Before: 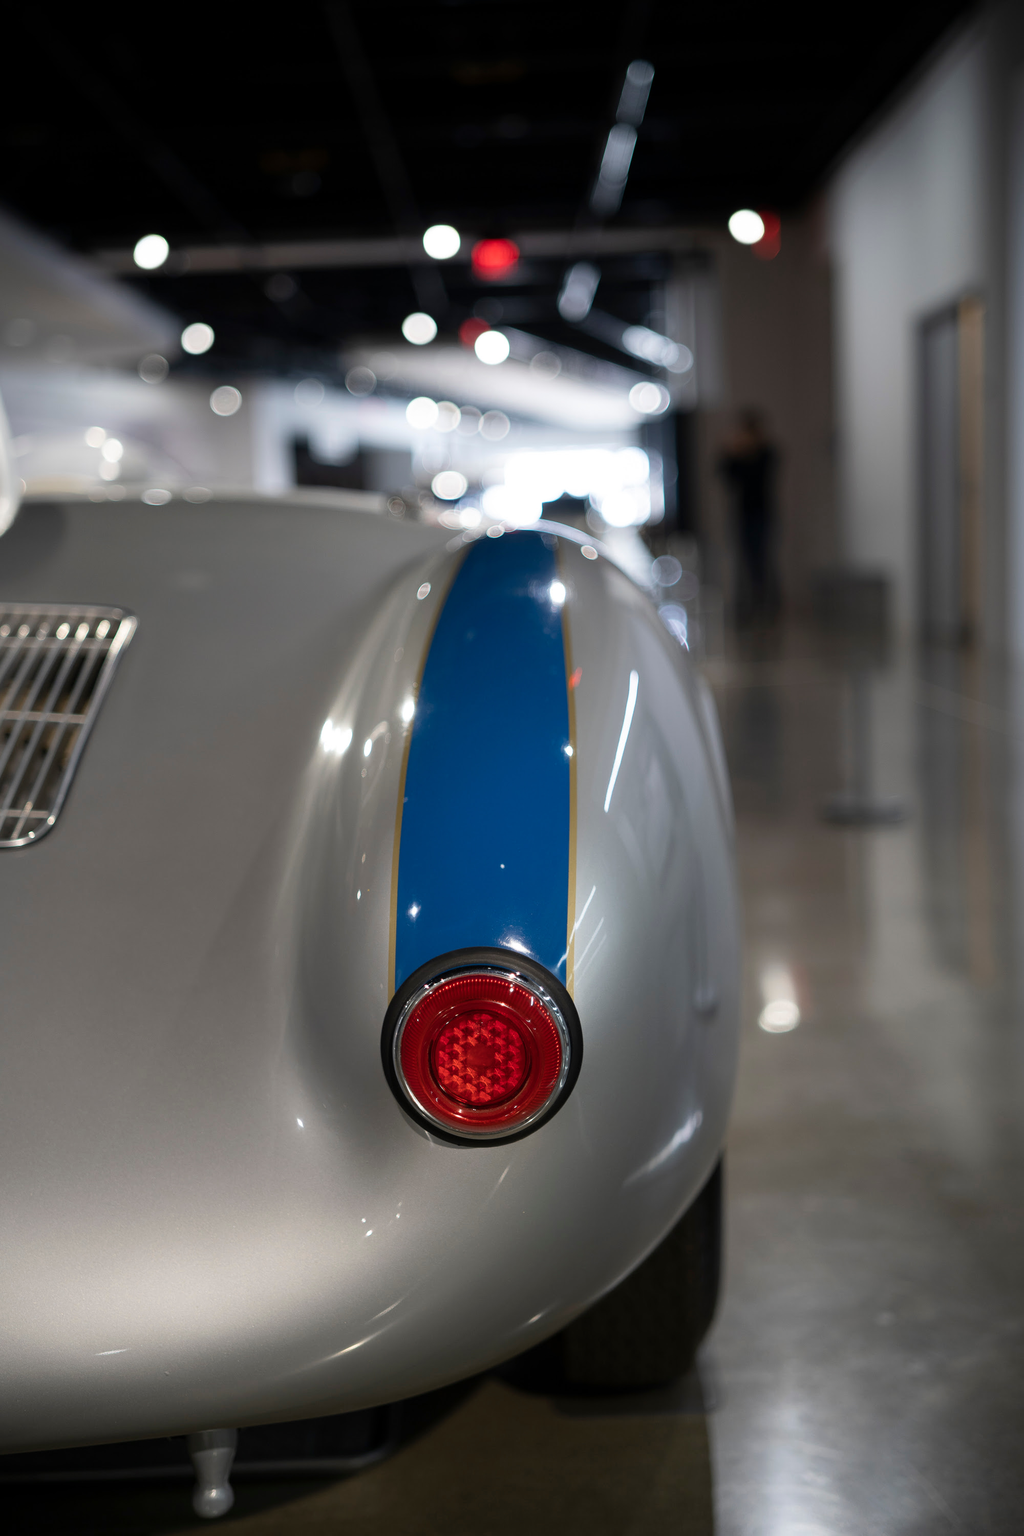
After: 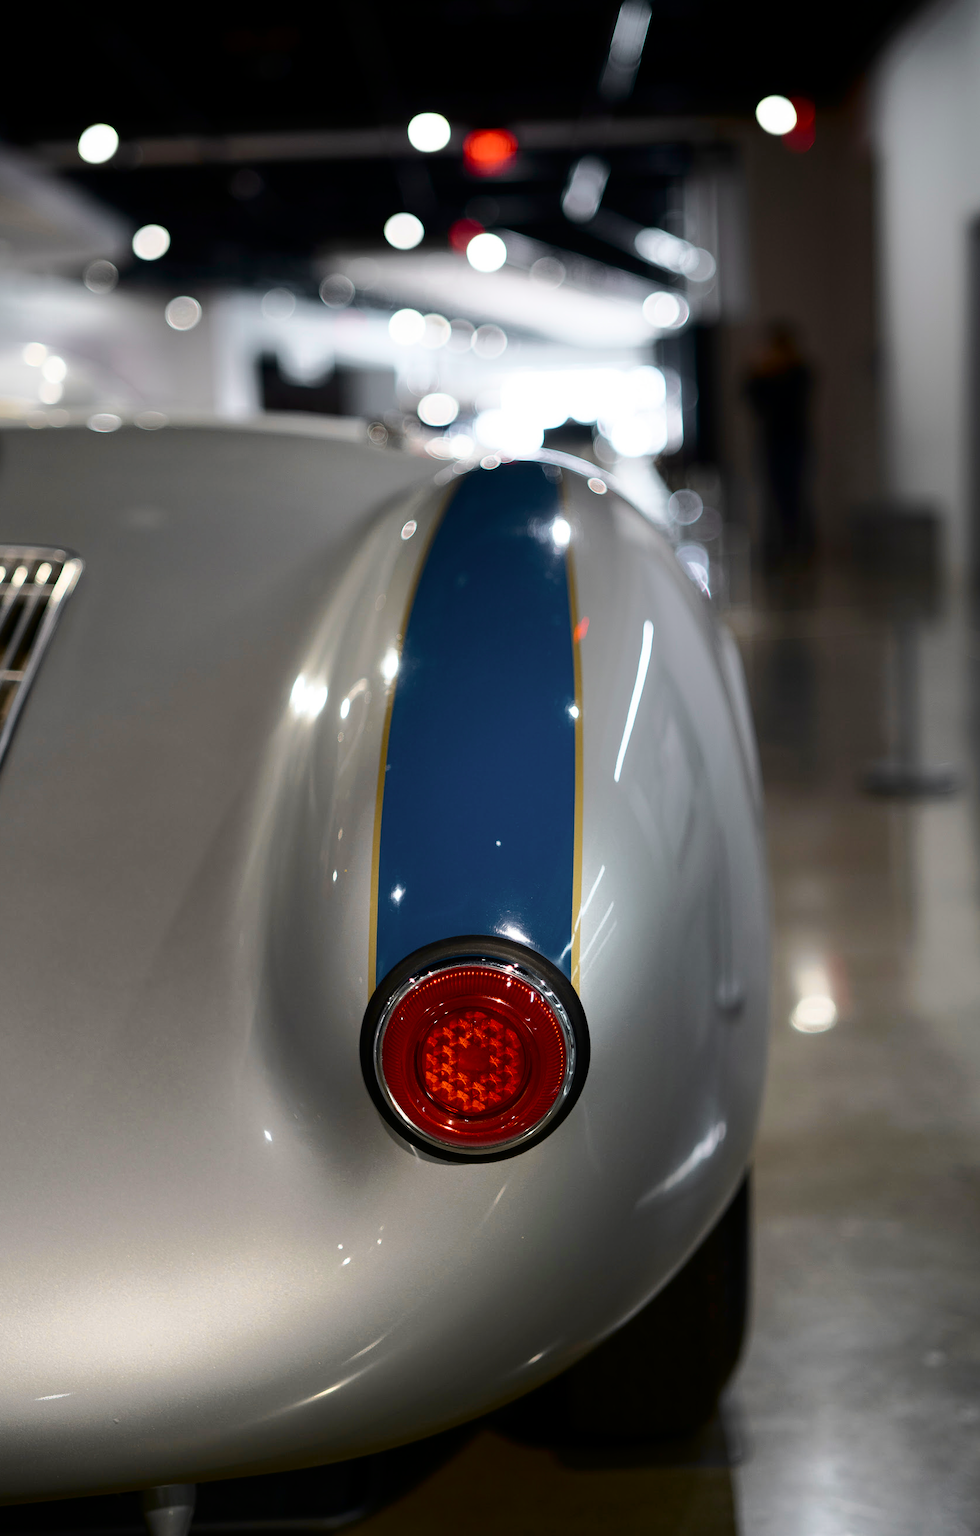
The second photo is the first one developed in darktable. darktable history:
tone curve: curves: ch0 [(0.003, 0) (0.066, 0.023) (0.154, 0.082) (0.281, 0.221) (0.405, 0.389) (0.517, 0.553) (0.716, 0.743) (0.822, 0.882) (1, 1)]; ch1 [(0, 0) (0.164, 0.115) (0.337, 0.332) (0.39, 0.398) (0.464, 0.461) (0.501, 0.5) (0.521, 0.526) (0.571, 0.606) (0.656, 0.677) (0.723, 0.731) (0.811, 0.796) (1, 1)]; ch2 [(0, 0) (0.337, 0.382) (0.464, 0.476) (0.501, 0.502) (0.527, 0.54) (0.556, 0.567) (0.575, 0.606) (0.659, 0.736) (1, 1)], color space Lab, independent channels, preserve colors none
crop: left 6.368%, top 8.214%, right 9.528%, bottom 3.962%
